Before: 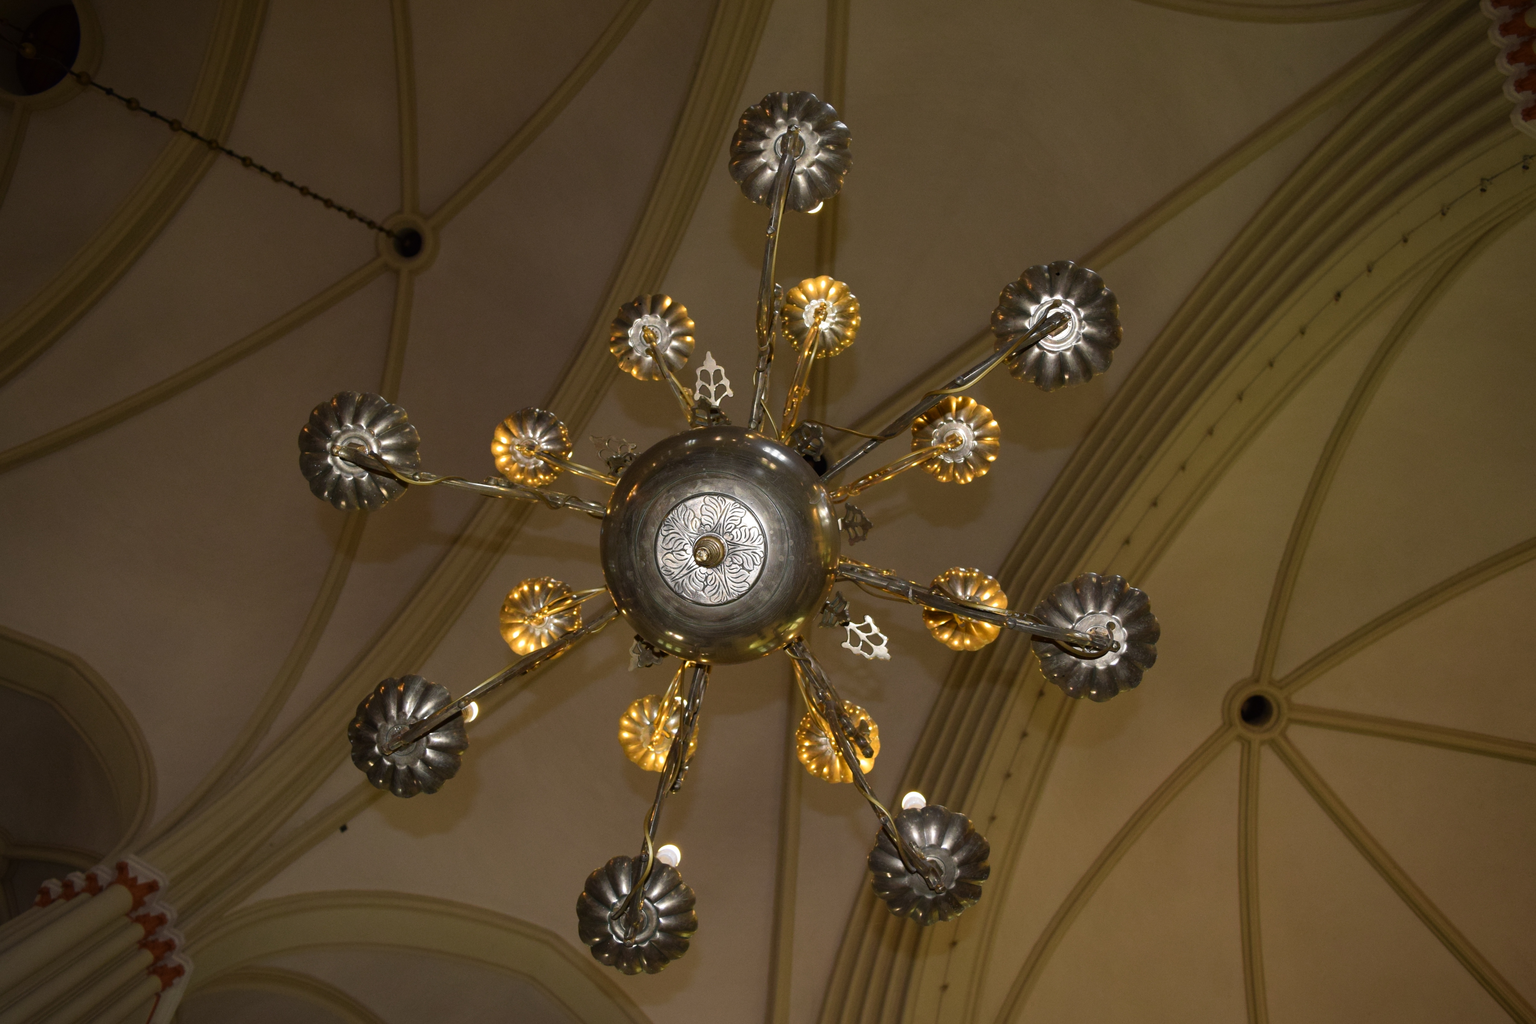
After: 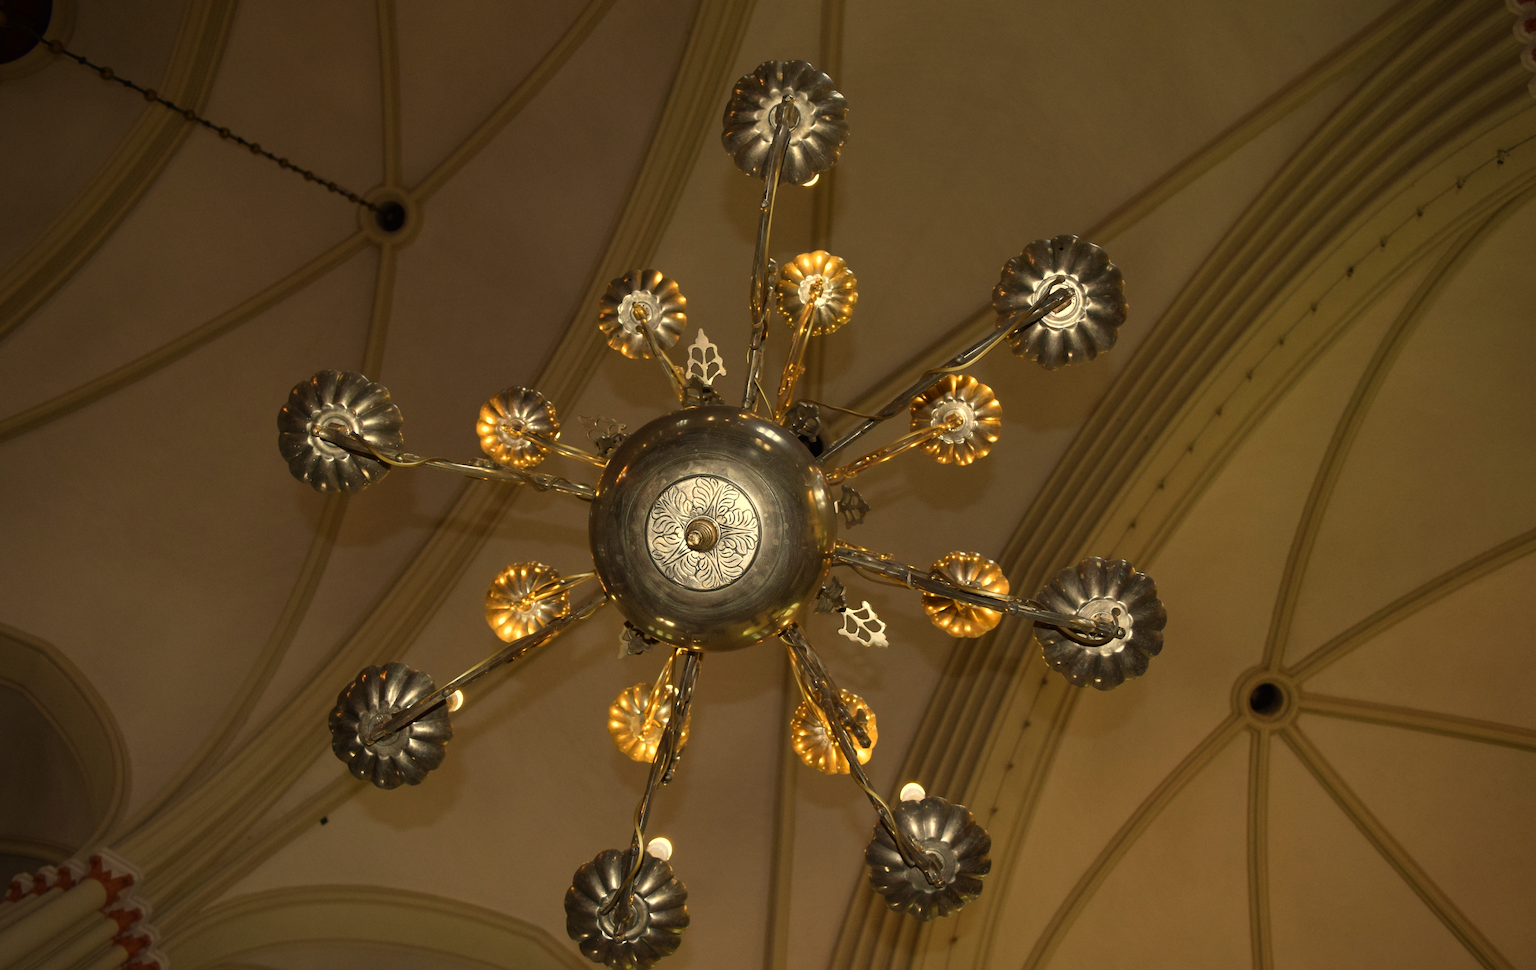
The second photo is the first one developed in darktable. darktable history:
crop: left 1.964%, top 3.251%, right 1.122%, bottom 4.933%
white balance: red 1.08, blue 0.791
